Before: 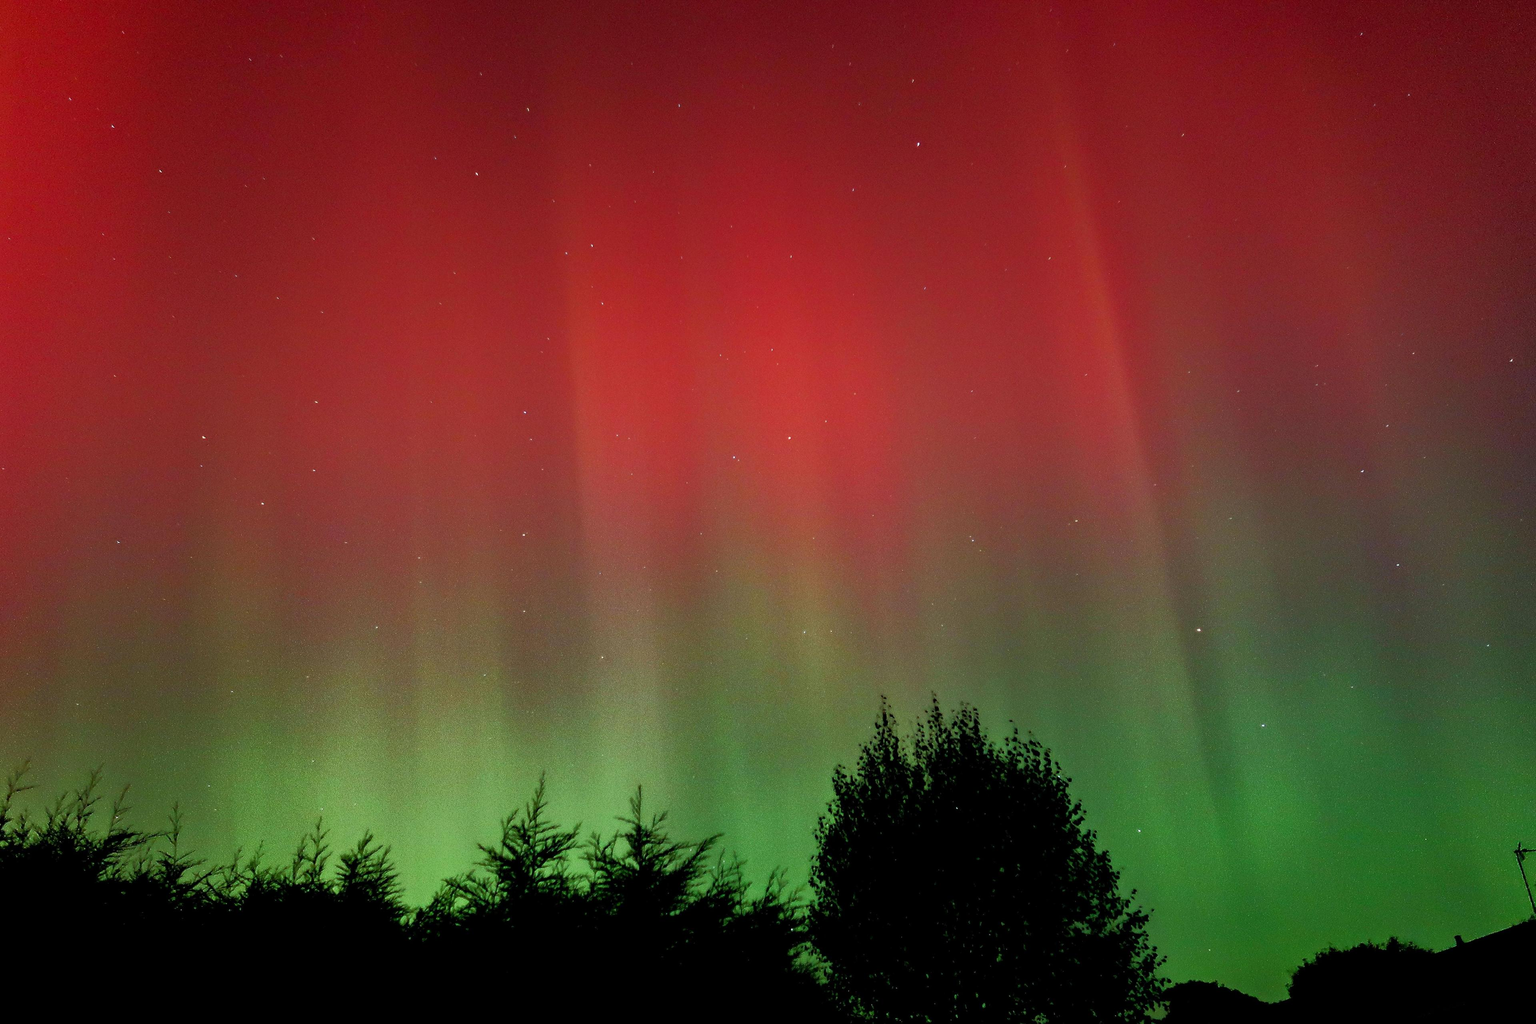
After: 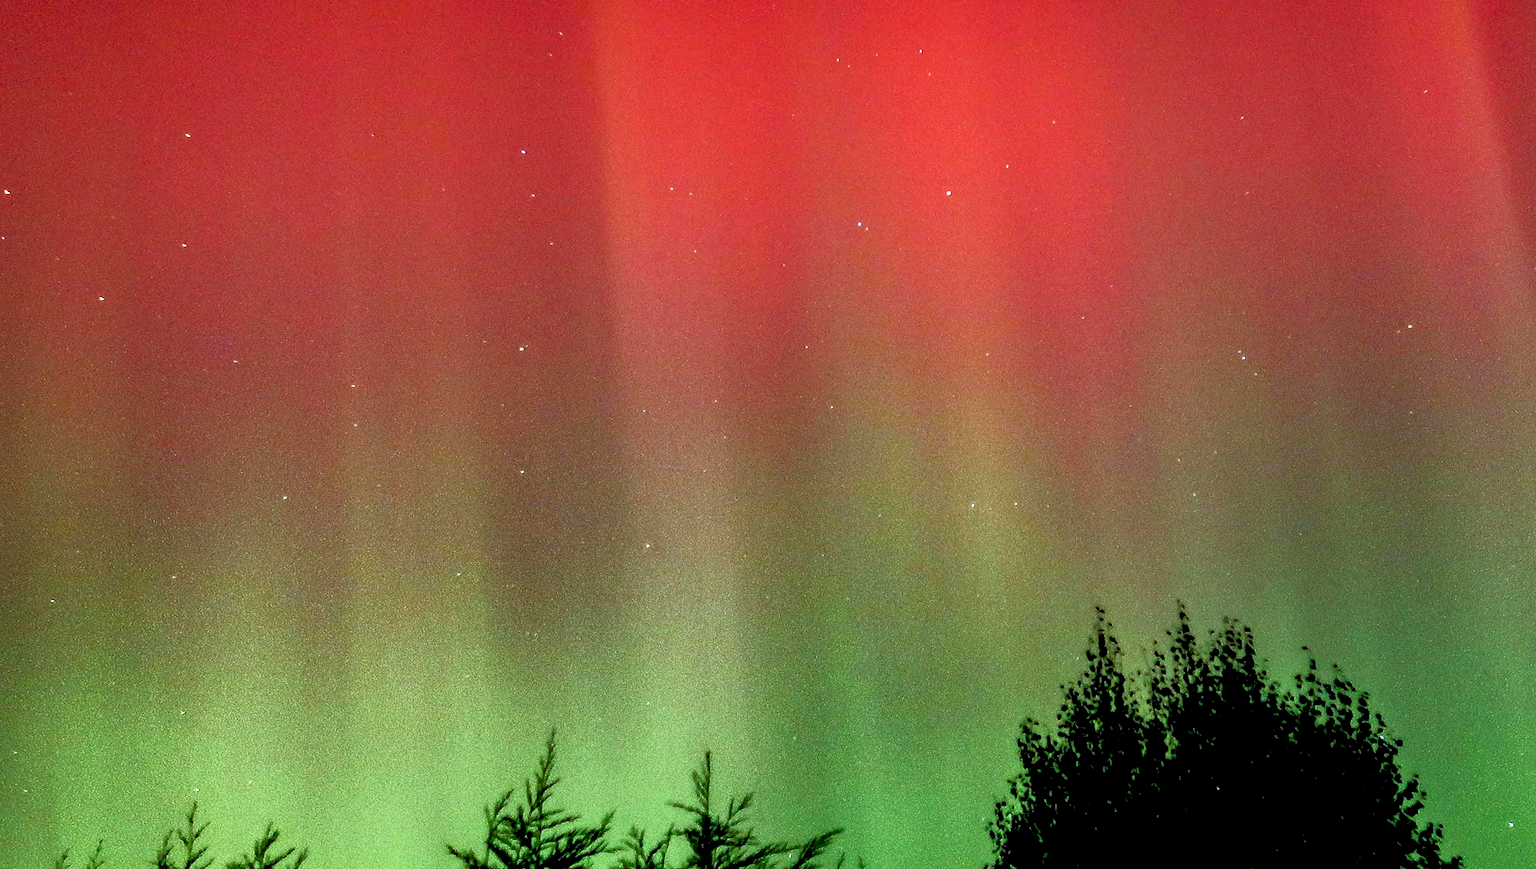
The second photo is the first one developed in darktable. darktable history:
local contrast: detail 156%
crop: left 13.003%, top 31.066%, right 24.804%, bottom 16.095%
levels: gray 50.79%, levels [0, 0.478, 1]
exposure: black level correction 0.005, exposure 0.287 EV, compensate highlight preservation false
